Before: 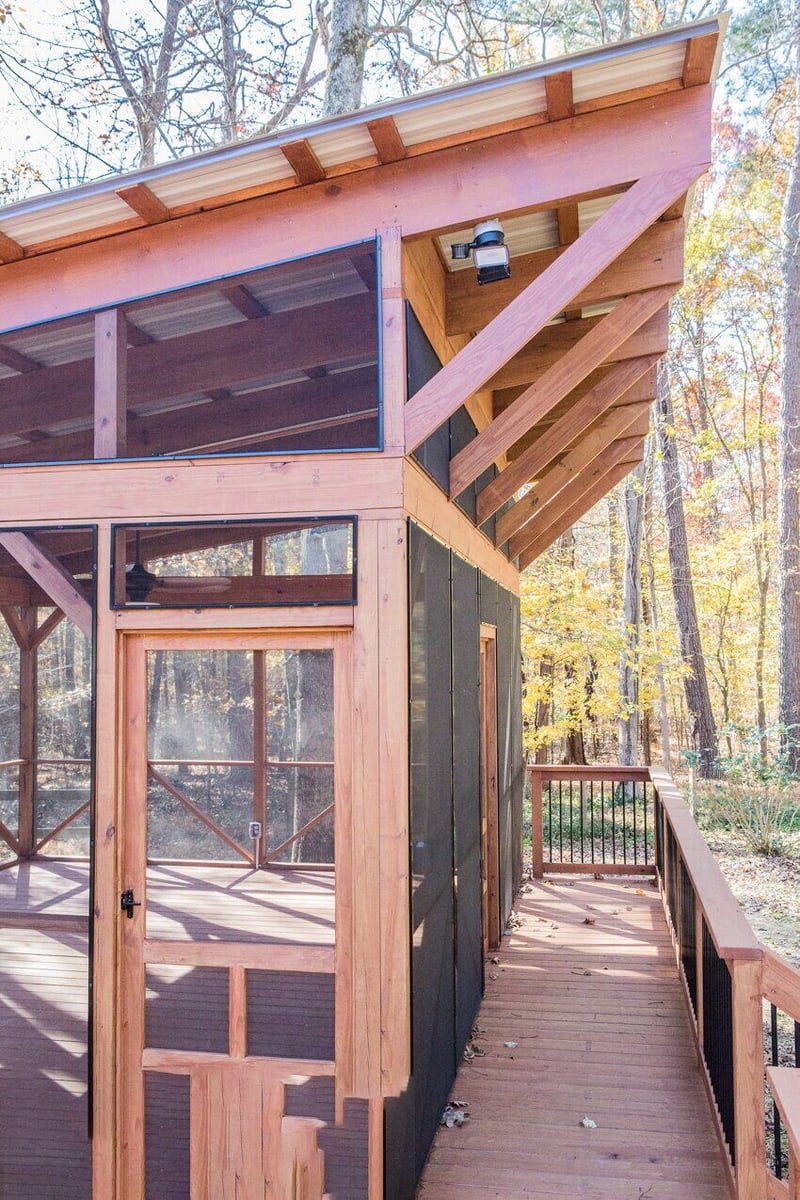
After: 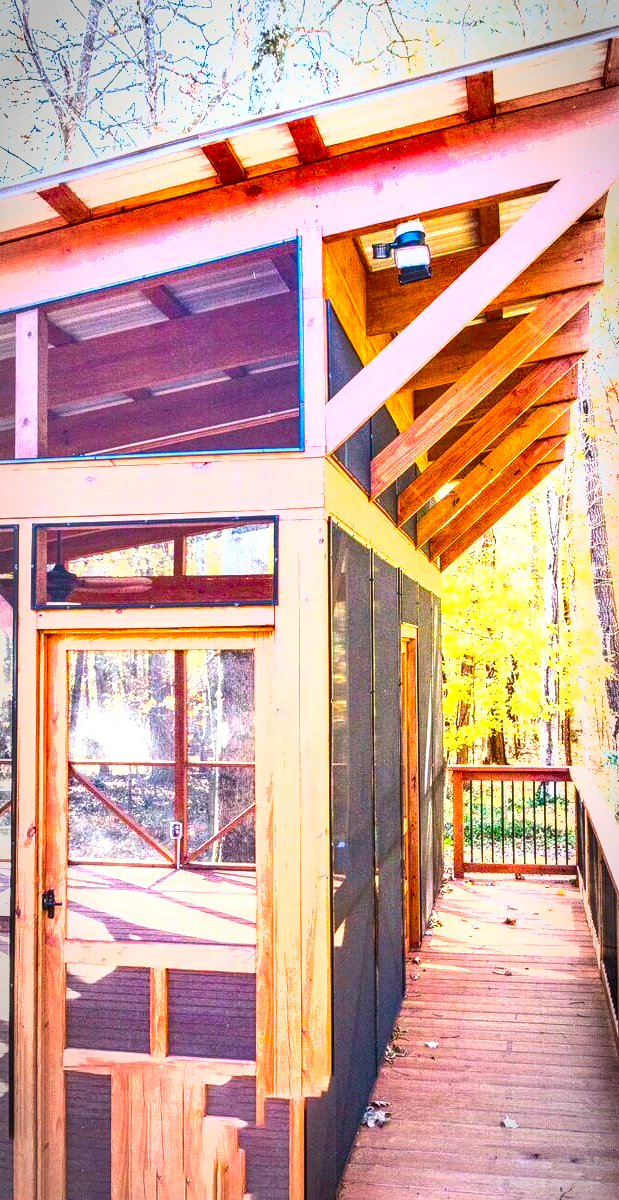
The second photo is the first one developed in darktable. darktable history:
exposure: black level correction 0, exposure 1.45 EV, compensate exposure bias true, compensate highlight preservation false
crop: left 9.88%, right 12.664%
shadows and highlights: low approximation 0.01, soften with gaussian
local contrast: on, module defaults
color balance rgb: perceptual saturation grading › global saturation 100%
vignetting: automatic ratio true
white balance: red 1.009, blue 0.985
